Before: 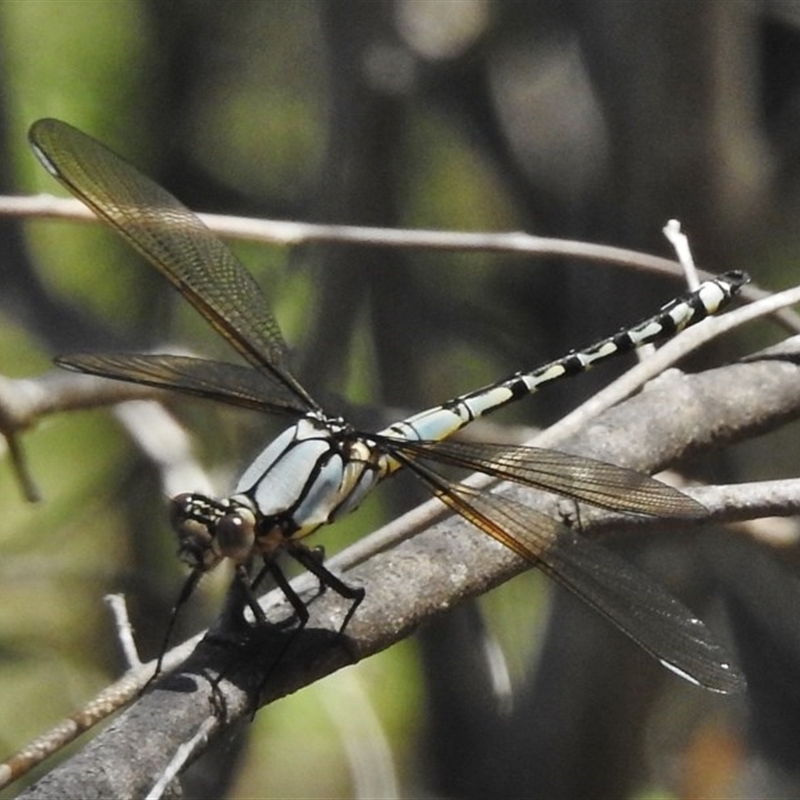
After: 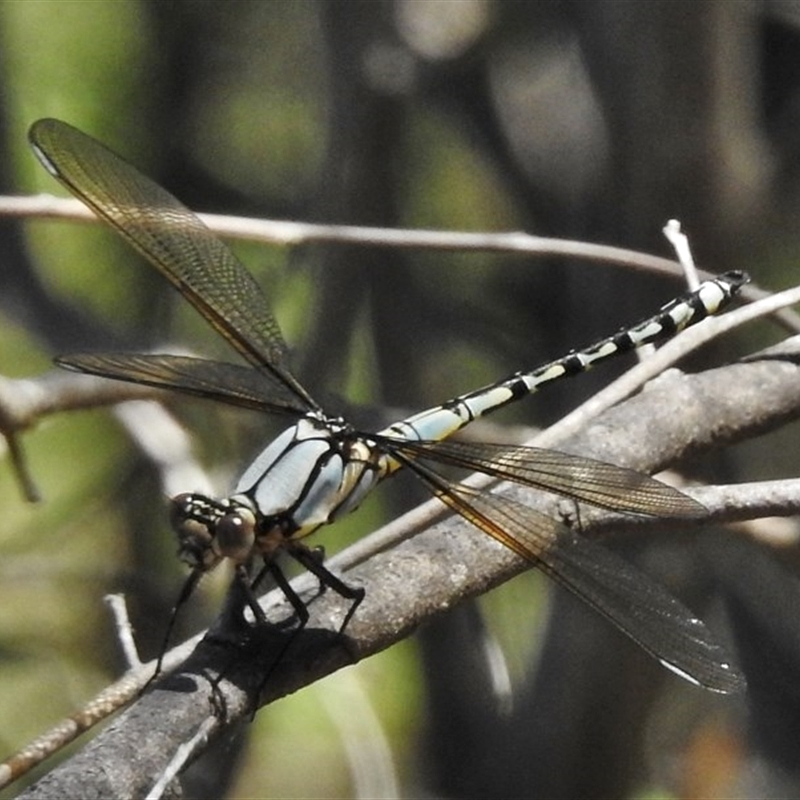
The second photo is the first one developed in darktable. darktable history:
local contrast: highlights 105%, shadows 100%, detail 119%, midtone range 0.2
